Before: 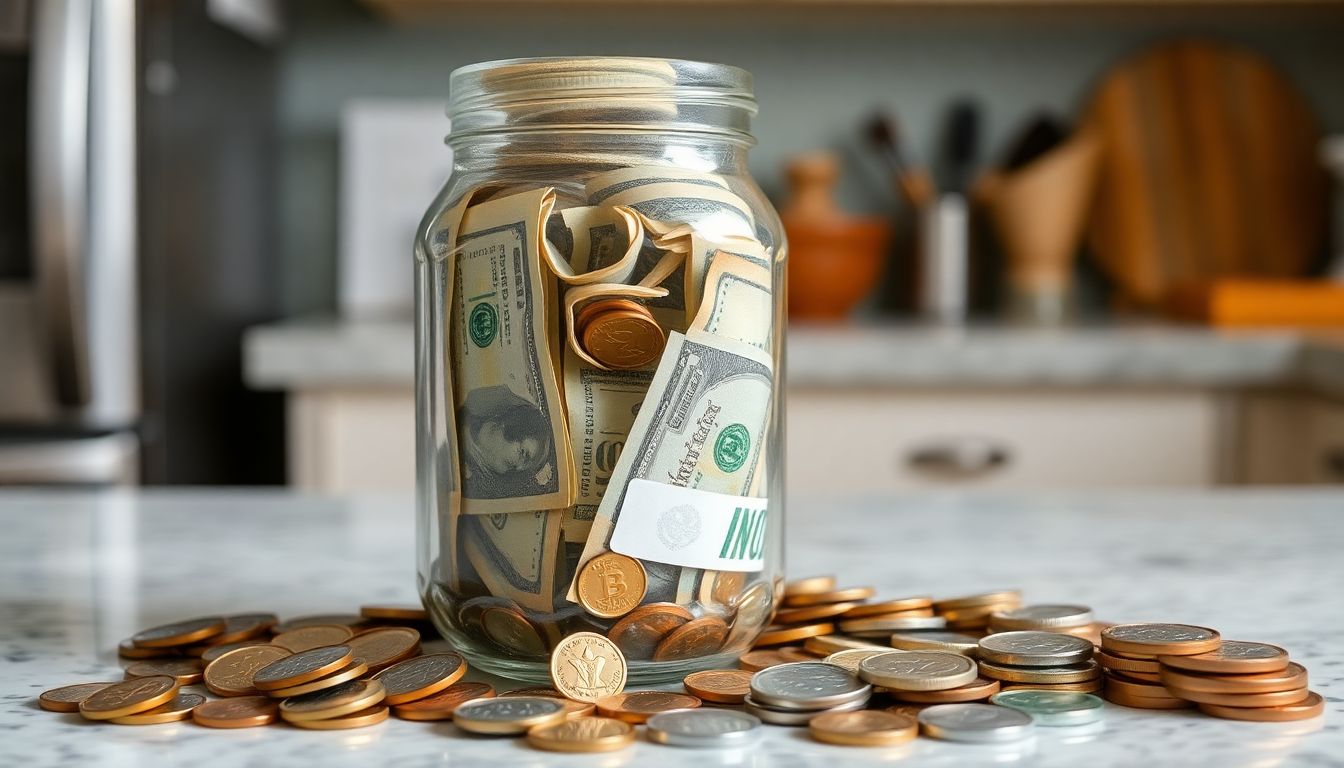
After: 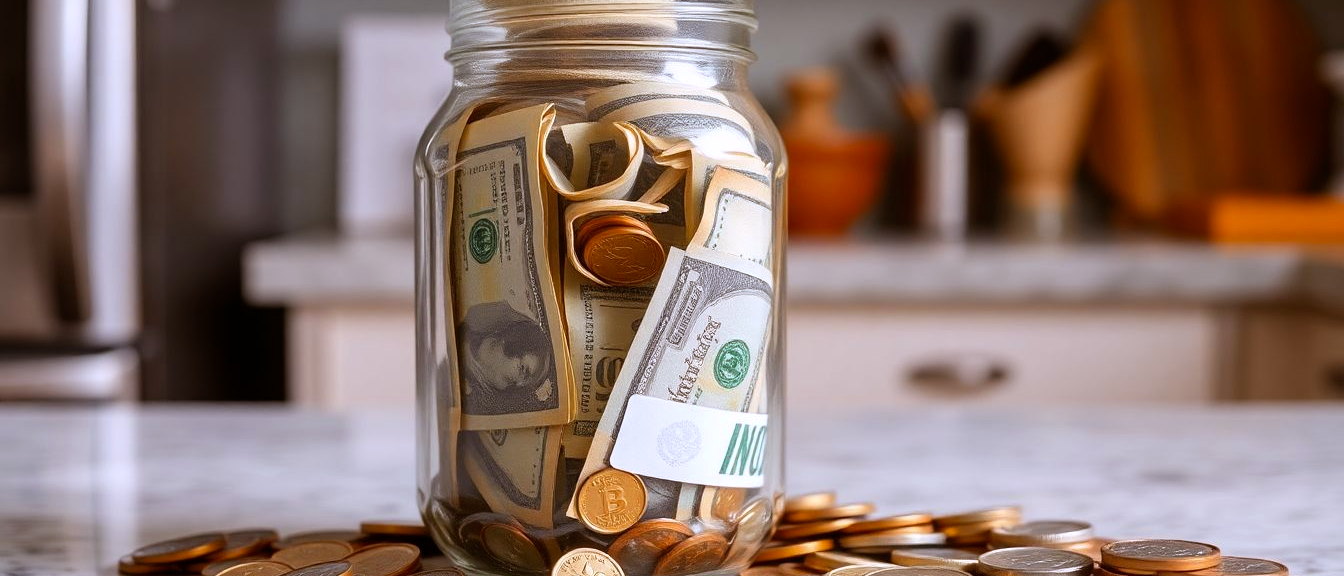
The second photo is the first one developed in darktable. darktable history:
white balance: red 1.004, blue 1.096
rgb levels: mode RGB, independent channels, levels [[0, 0.5, 1], [0, 0.521, 1], [0, 0.536, 1]]
crop: top 11.038%, bottom 13.962%
